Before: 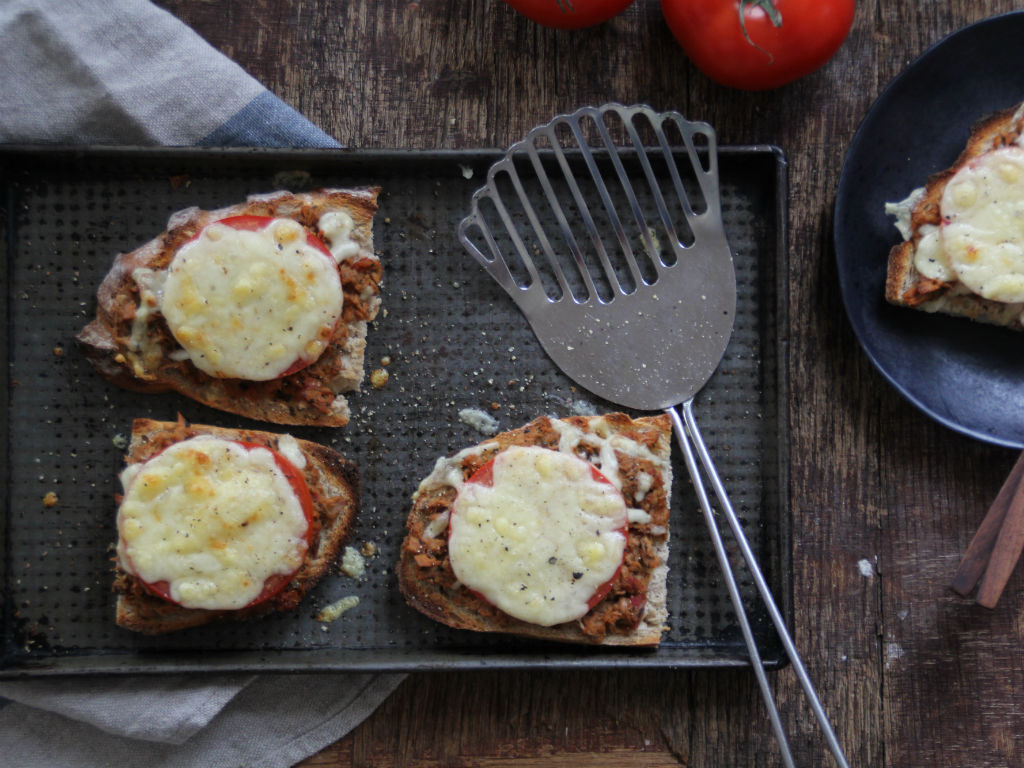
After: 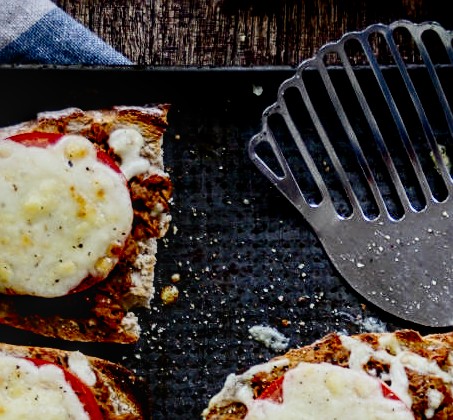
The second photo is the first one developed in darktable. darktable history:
crop: left 20.509%, top 10.858%, right 35.245%, bottom 34.332%
contrast brightness saturation: contrast 0.3
sharpen: amount 0.499
filmic rgb: black relative exposure -4.39 EV, white relative exposure 5.02 EV, threshold 2.94 EV, hardness 2.17, latitude 39.67%, contrast 1.146, highlights saturation mix 10.64%, shadows ↔ highlights balance 0.905%, preserve chrominance no, color science v5 (2021), enable highlight reconstruction true
local contrast: on, module defaults
